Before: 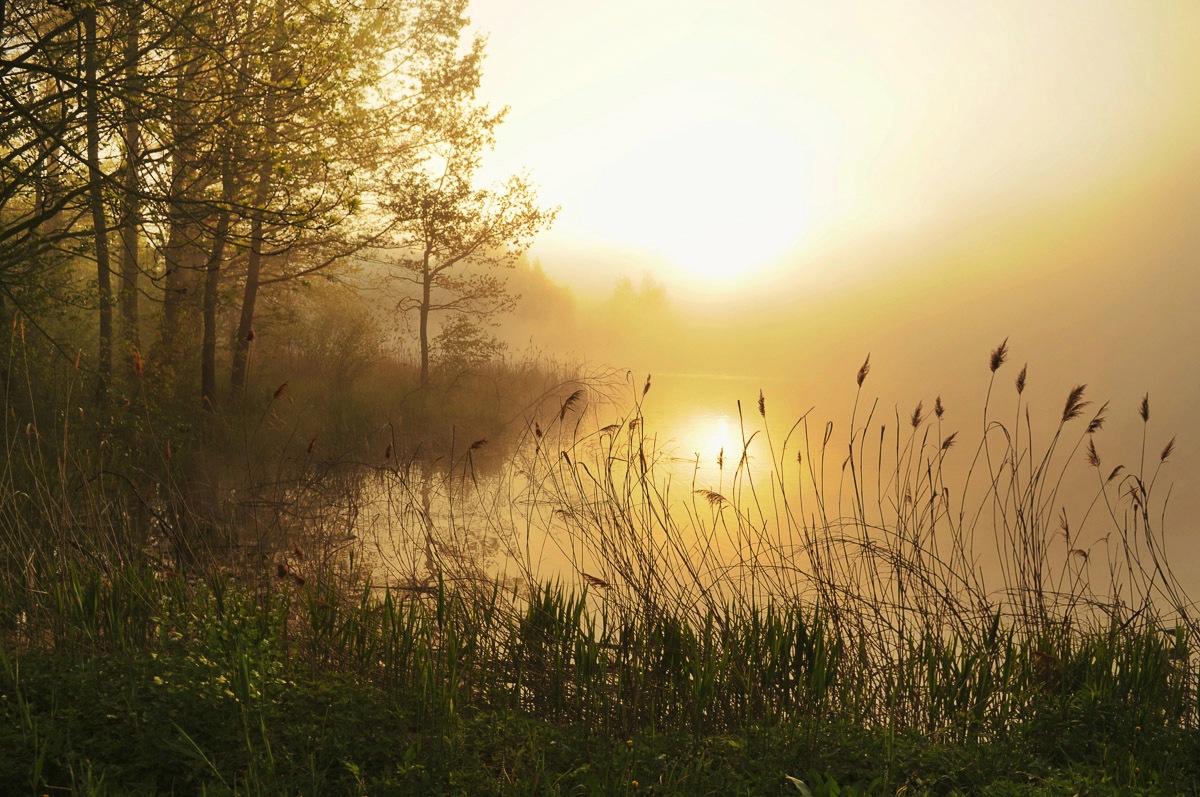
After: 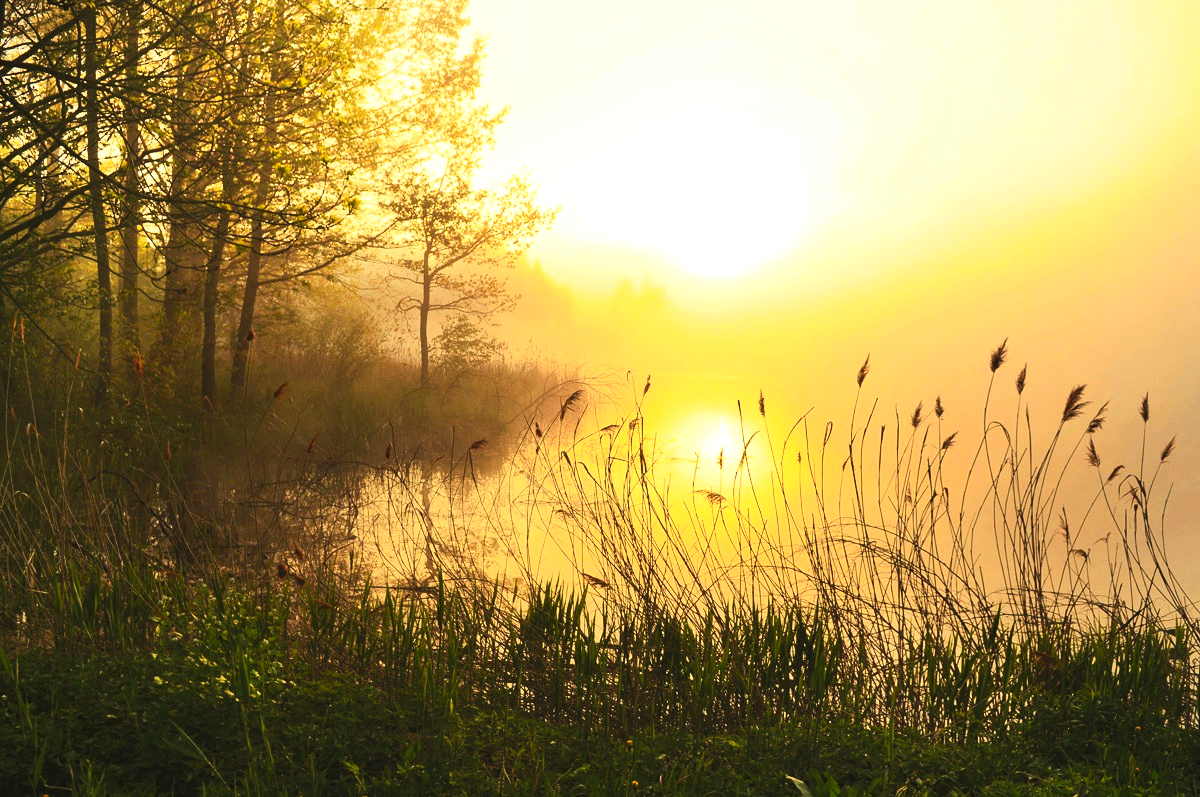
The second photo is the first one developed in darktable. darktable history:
tone equalizer: -8 EV -0.417 EV, -7 EV -0.389 EV, -6 EV -0.333 EV, -5 EV -0.222 EV, -3 EV 0.222 EV, -2 EV 0.333 EV, -1 EV 0.389 EV, +0 EV 0.417 EV, edges refinement/feathering 500, mask exposure compensation -1.57 EV, preserve details no
contrast brightness saturation: contrast 0.24, brightness 0.26, saturation 0.39
